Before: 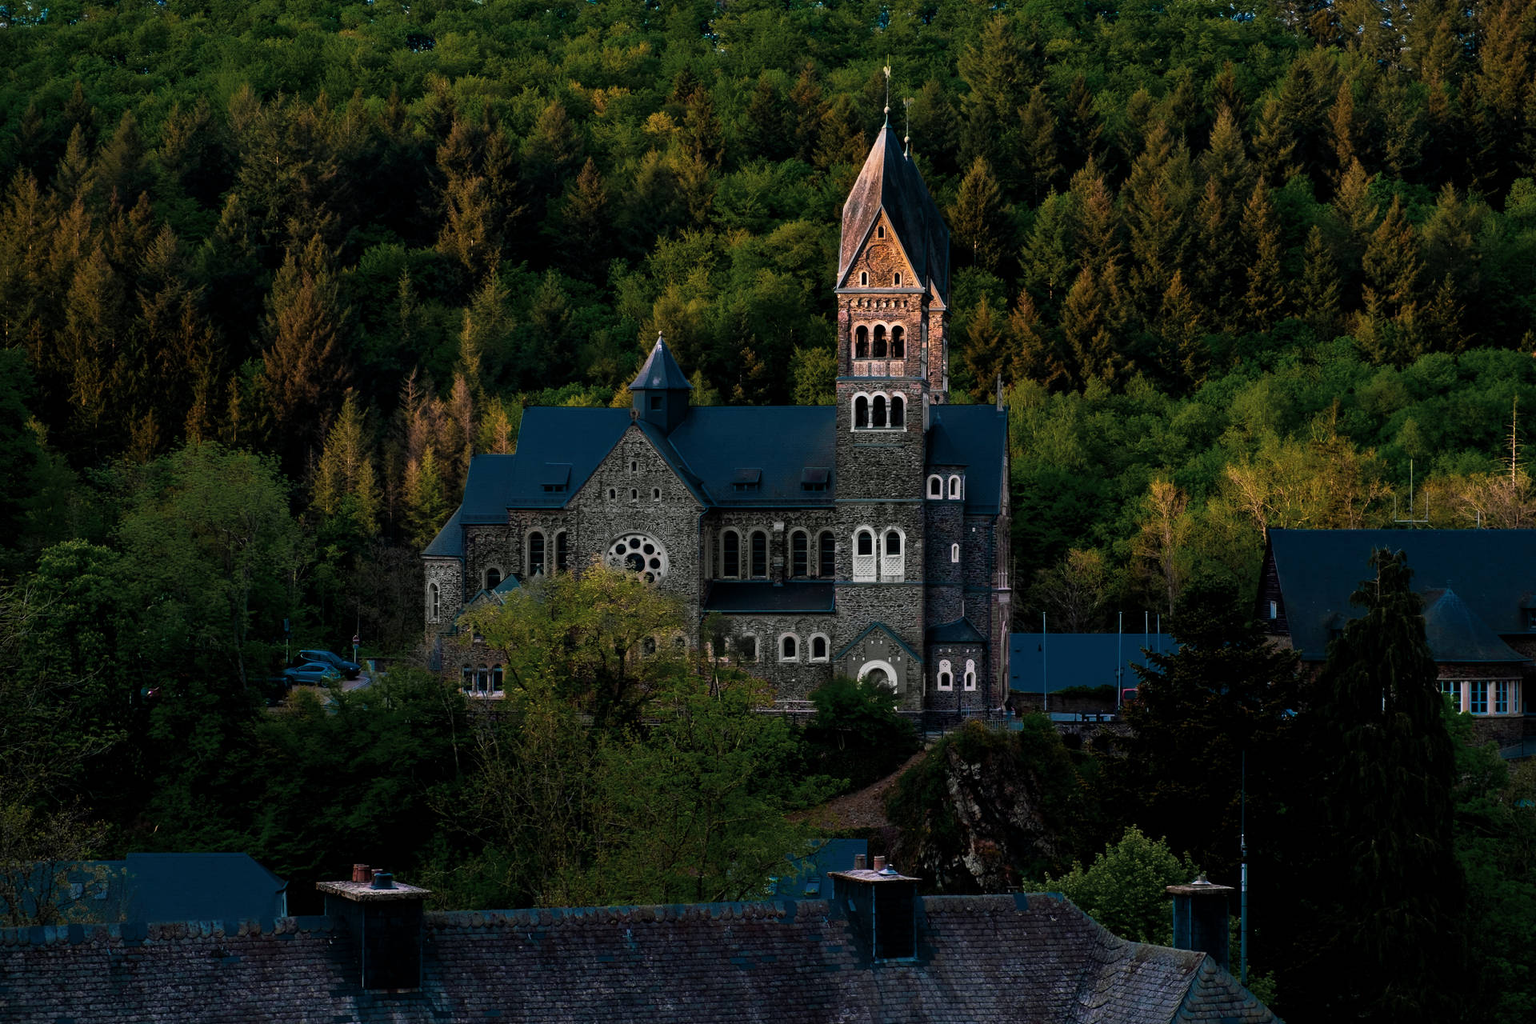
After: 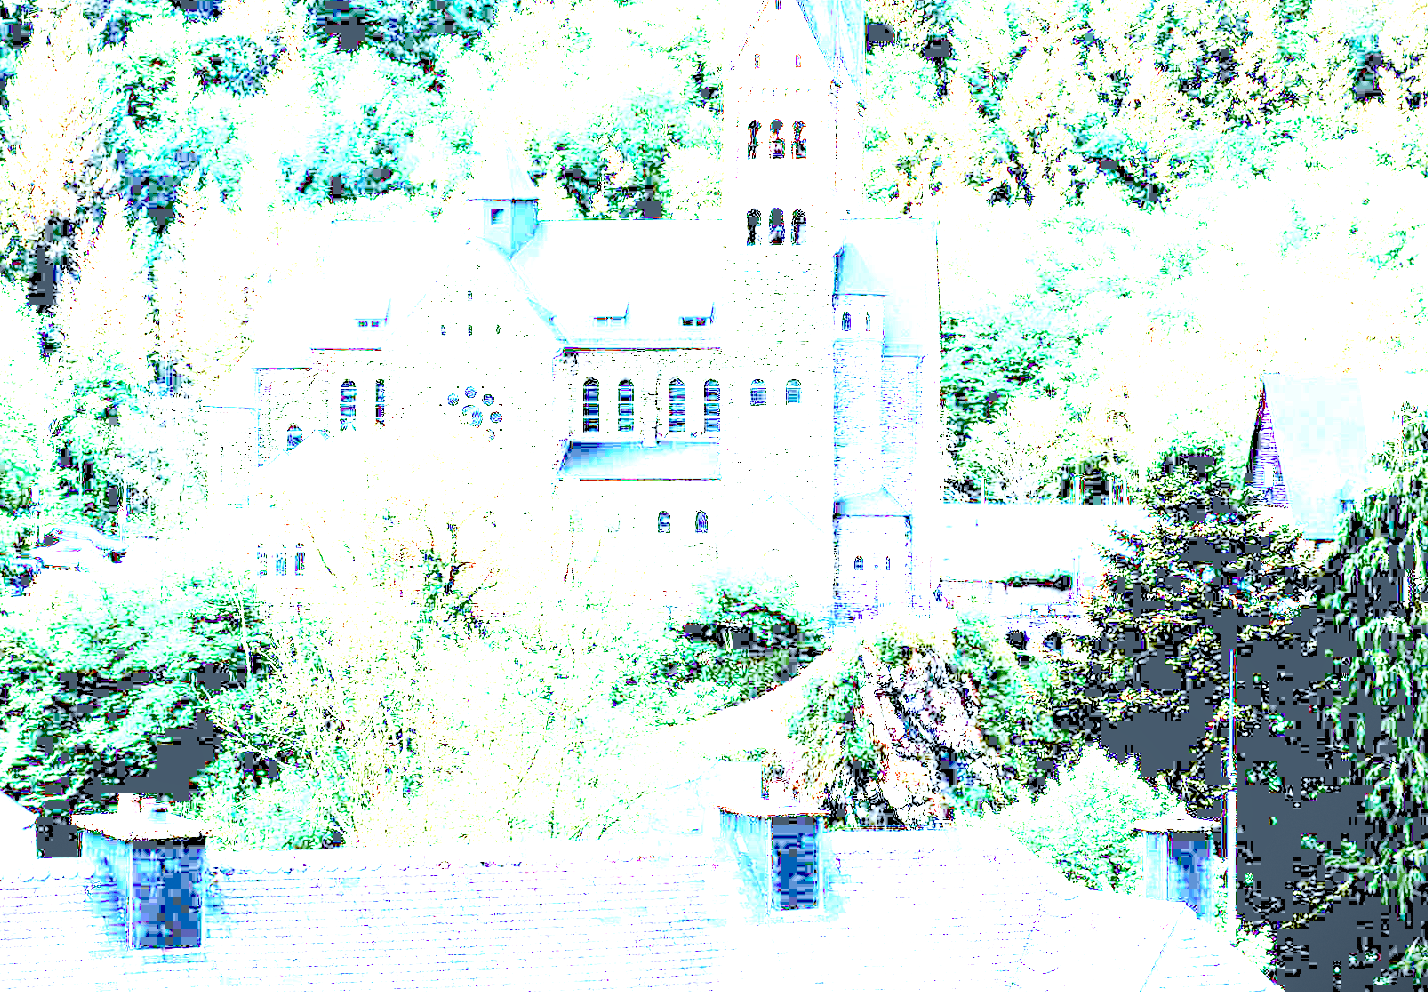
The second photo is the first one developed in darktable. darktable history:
vignetting: fall-off start 91.58%, saturation 0.002, dithering 8-bit output, unbound false
tone equalizer: -8 EV -0.746 EV, -7 EV -0.69 EV, -6 EV -0.639 EV, -5 EV -0.384 EV, -3 EV 0.398 EV, -2 EV 0.6 EV, -1 EV 0.683 EV, +0 EV 0.745 EV, smoothing diameter 2%, edges refinement/feathering 22.52, mask exposure compensation -1.57 EV, filter diffusion 5
crop: left 16.843%, top 22.485%, right 8.763%
exposure: exposure 7.913 EV, compensate exposure bias true, compensate highlight preservation false
color calibration: x 0.397, y 0.386, temperature 3695.24 K
tone curve: curves: ch0 [(0, 0) (0.051, 0.047) (0.102, 0.099) (0.228, 0.275) (0.432, 0.535) (0.695, 0.778) (0.908, 0.946) (1, 1)]; ch1 [(0, 0) (0.339, 0.298) (0.402, 0.363) (0.453, 0.421) (0.483, 0.469) (0.494, 0.493) (0.504, 0.501) (0.527, 0.538) (0.563, 0.595) (0.597, 0.632) (1, 1)]; ch2 [(0, 0) (0.48, 0.48) (0.504, 0.5) (0.539, 0.554) (0.59, 0.63) (0.642, 0.684) (0.824, 0.815) (1, 1)], preserve colors none
